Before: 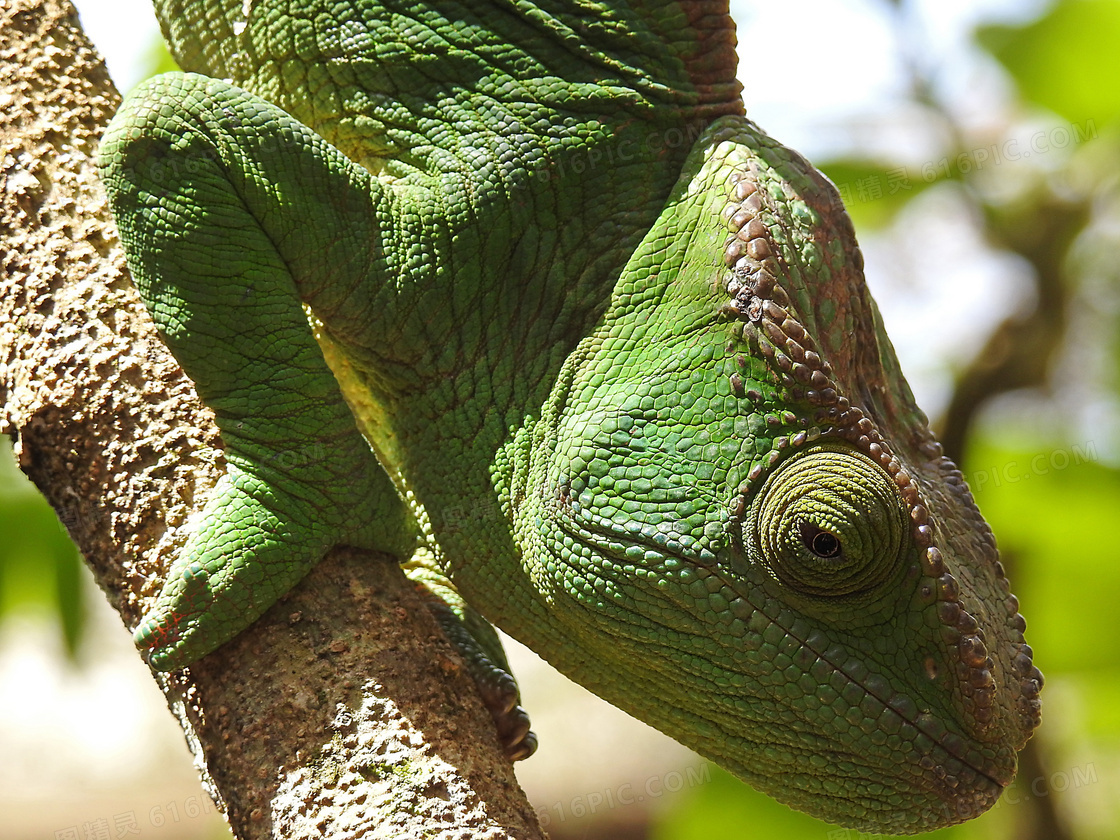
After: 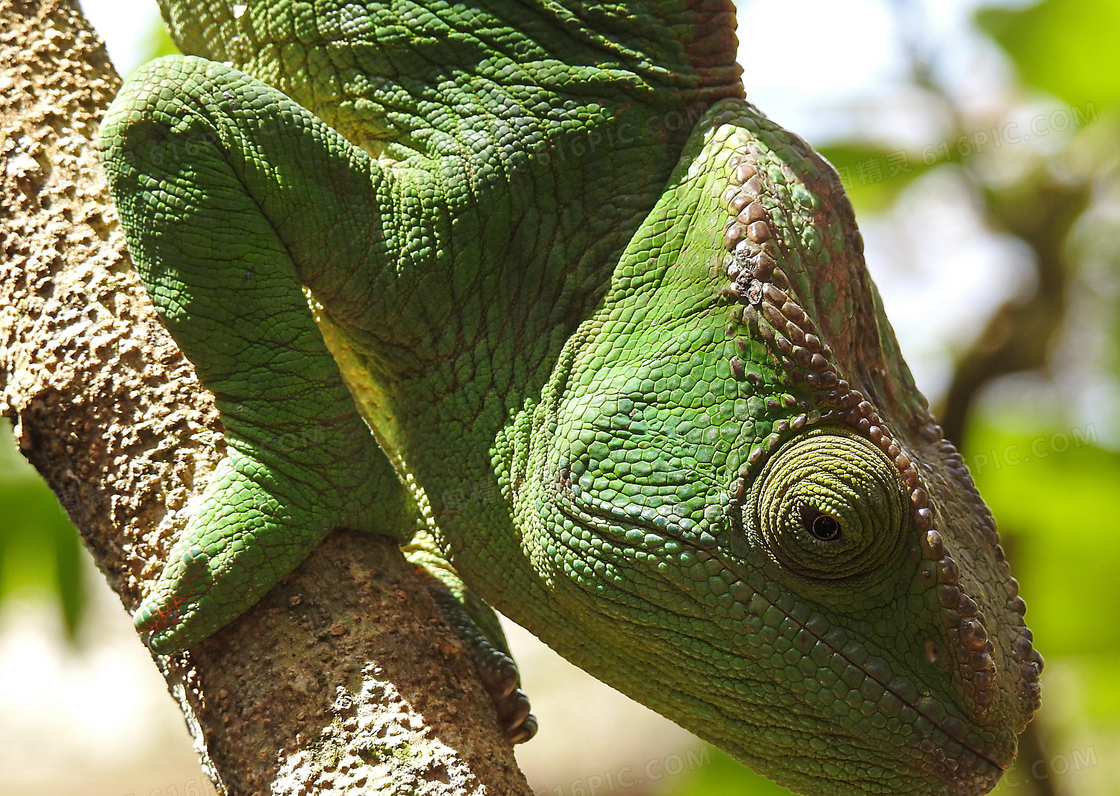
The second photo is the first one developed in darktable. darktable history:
crop and rotate: top 2.081%, bottom 3.099%
